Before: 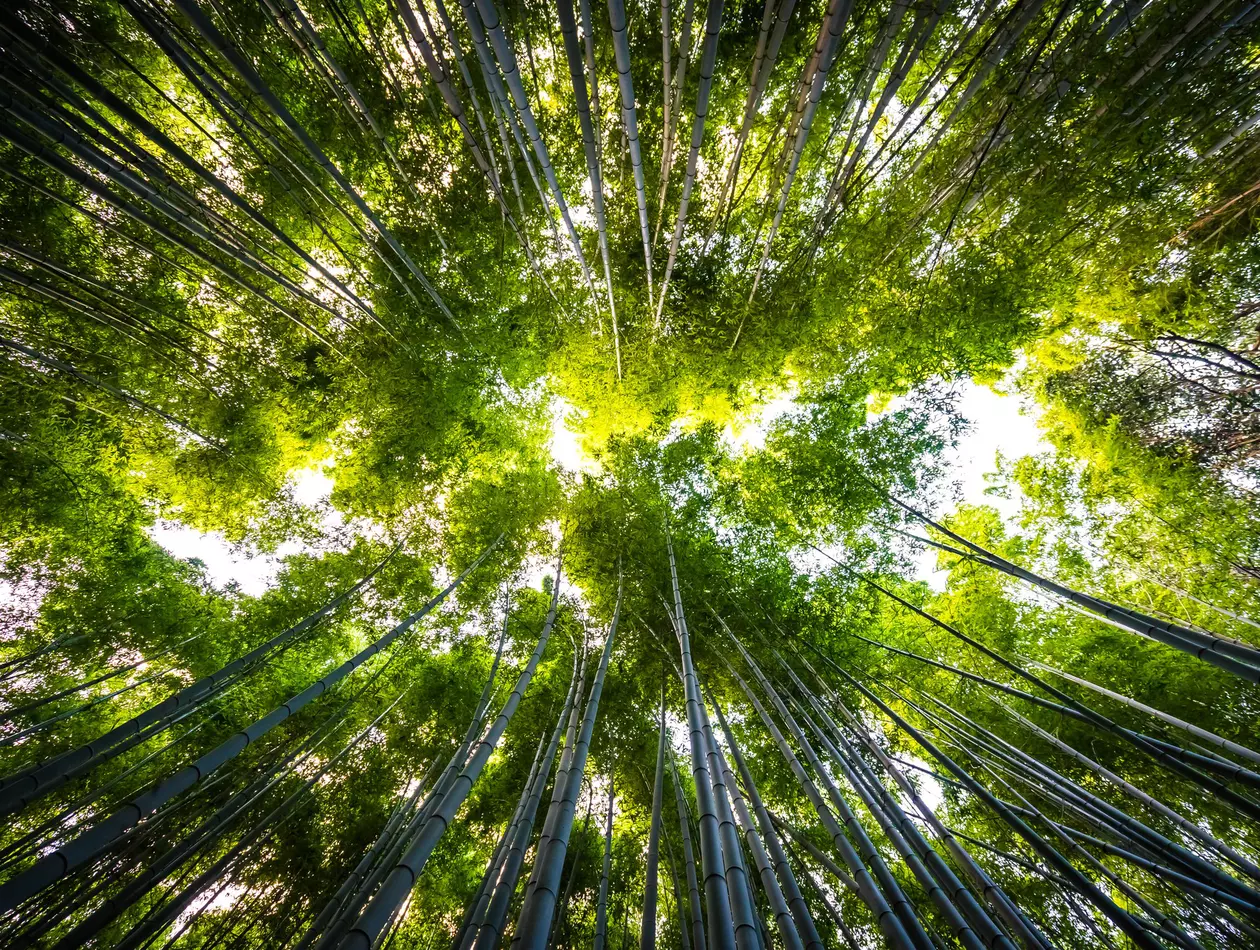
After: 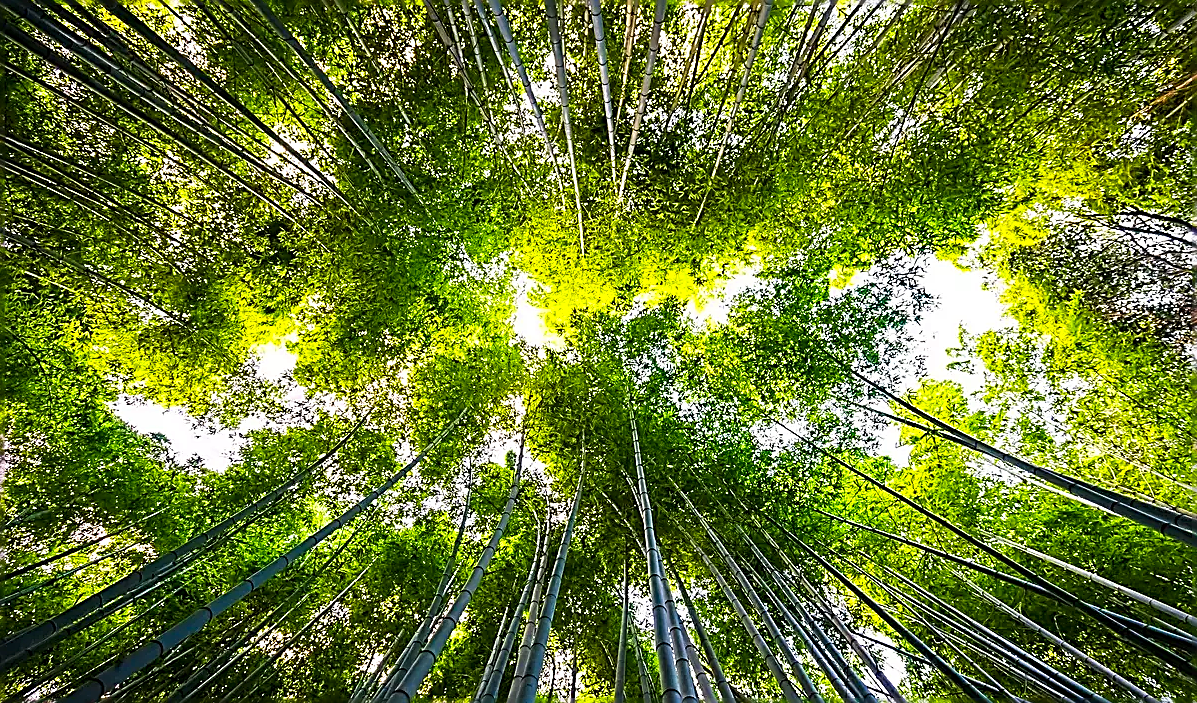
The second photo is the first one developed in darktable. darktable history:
crop and rotate: left 2.991%, top 13.302%, right 1.981%, bottom 12.636%
sharpen: amount 1.861
color zones: curves: ch0 [(0, 0.613) (0.01, 0.613) (0.245, 0.448) (0.498, 0.529) (0.642, 0.665) (0.879, 0.777) (0.99, 0.613)]; ch1 [(0, 0) (0.143, 0) (0.286, 0) (0.429, 0) (0.571, 0) (0.714, 0) (0.857, 0)], mix -138.01%
